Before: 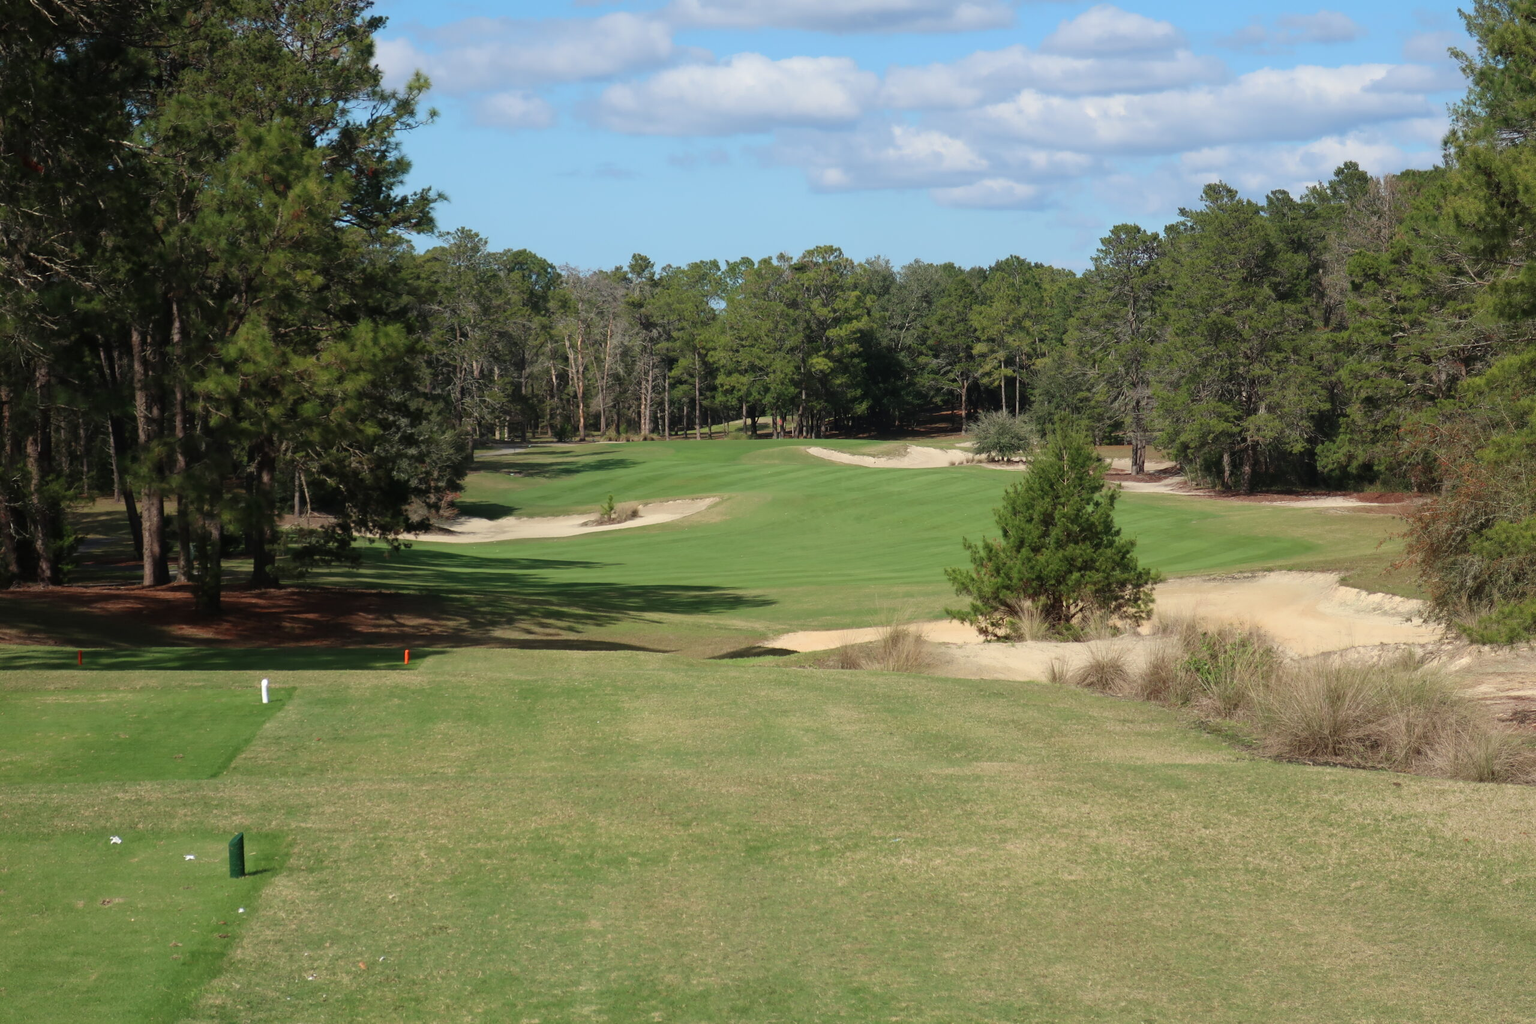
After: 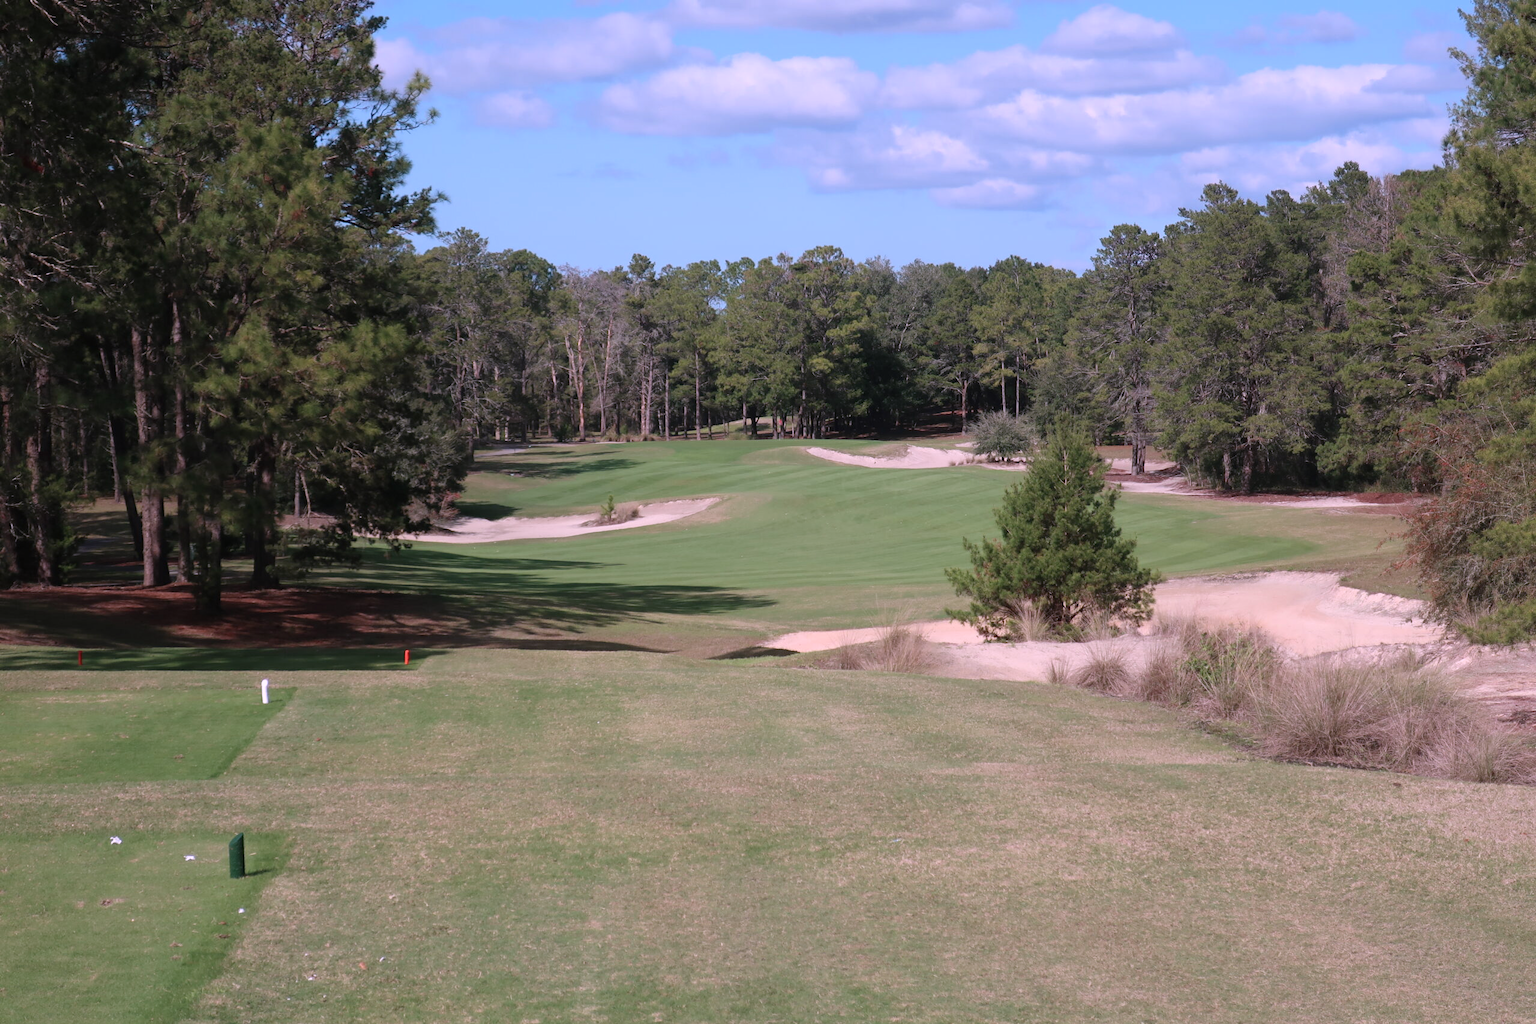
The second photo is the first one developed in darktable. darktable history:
color correction: highlights a* 15.03, highlights b* -24.39
